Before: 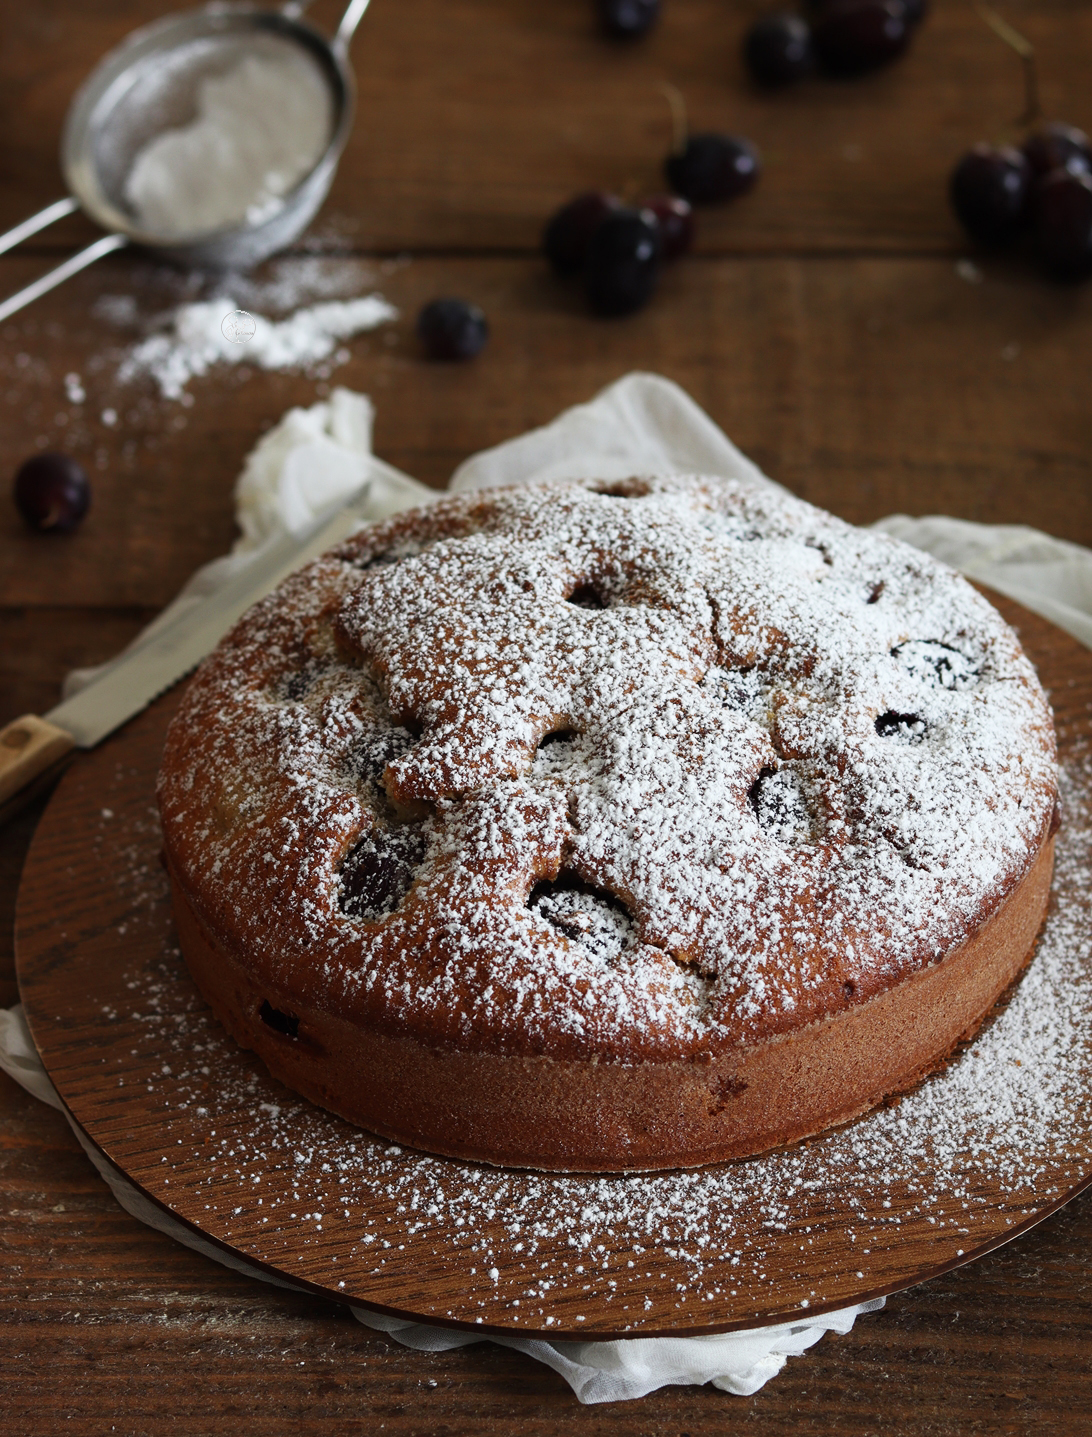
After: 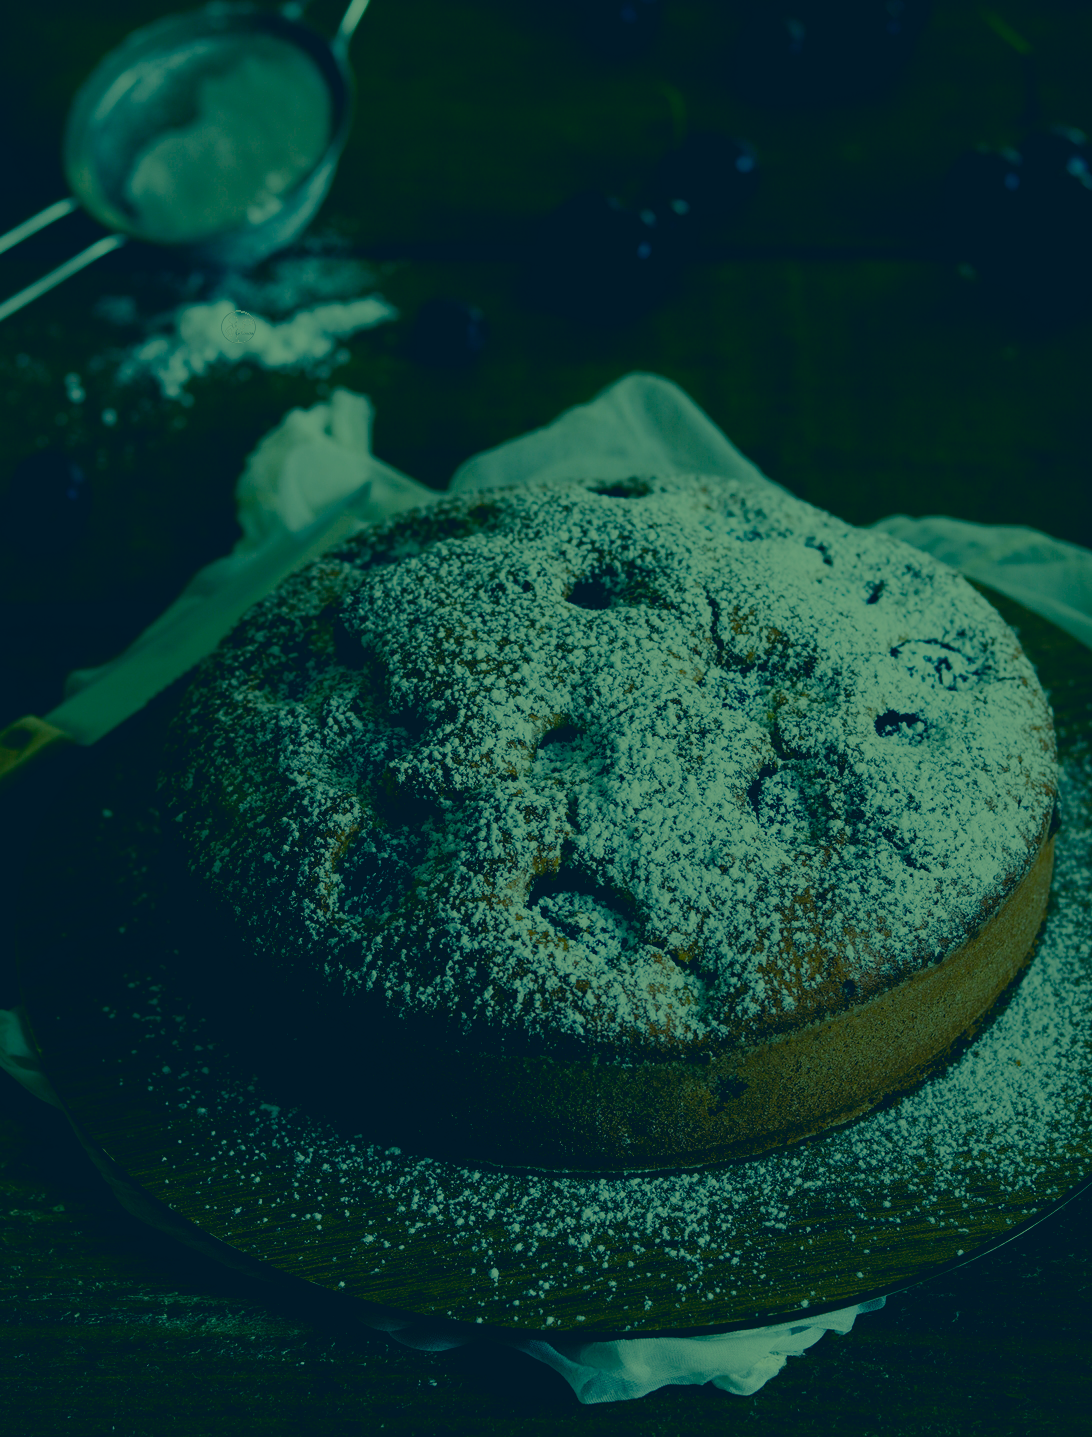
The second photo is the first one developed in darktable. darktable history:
exposure: exposure -1.502 EV, compensate highlight preservation false
color zones: curves: ch0 [(0, 0.465) (0.092, 0.596) (0.289, 0.464) (0.429, 0.453) (0.571, 0.464) (0.714, 0.455) (0.857, 0.462) (1, 0.465)]
color correction: highlights a* -15.54, highlights b* 39.97, shadows a* -39.5, shadows b* -25.47
color balance rgb: global offset › luminance -0.487%, perceptual saturation grading › global saturation 20%, perceptual saturation grading › highlights -49.984%, perceptual saturation grading › shadows 25.328%
